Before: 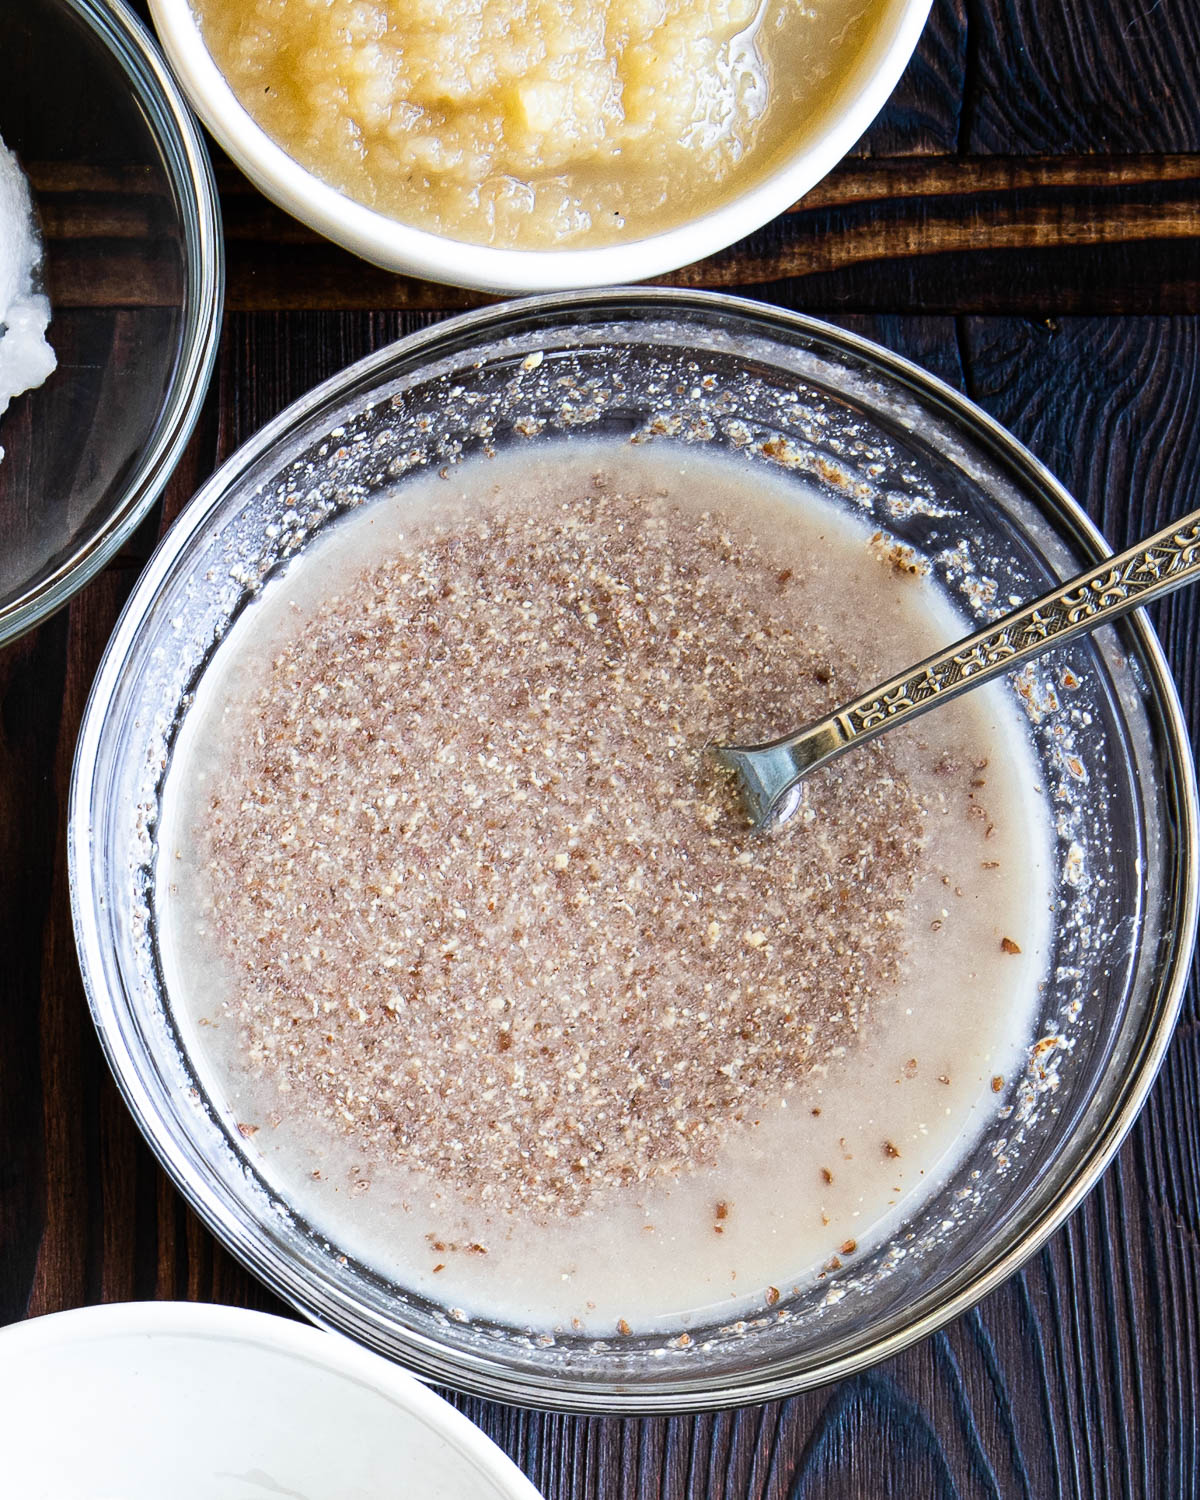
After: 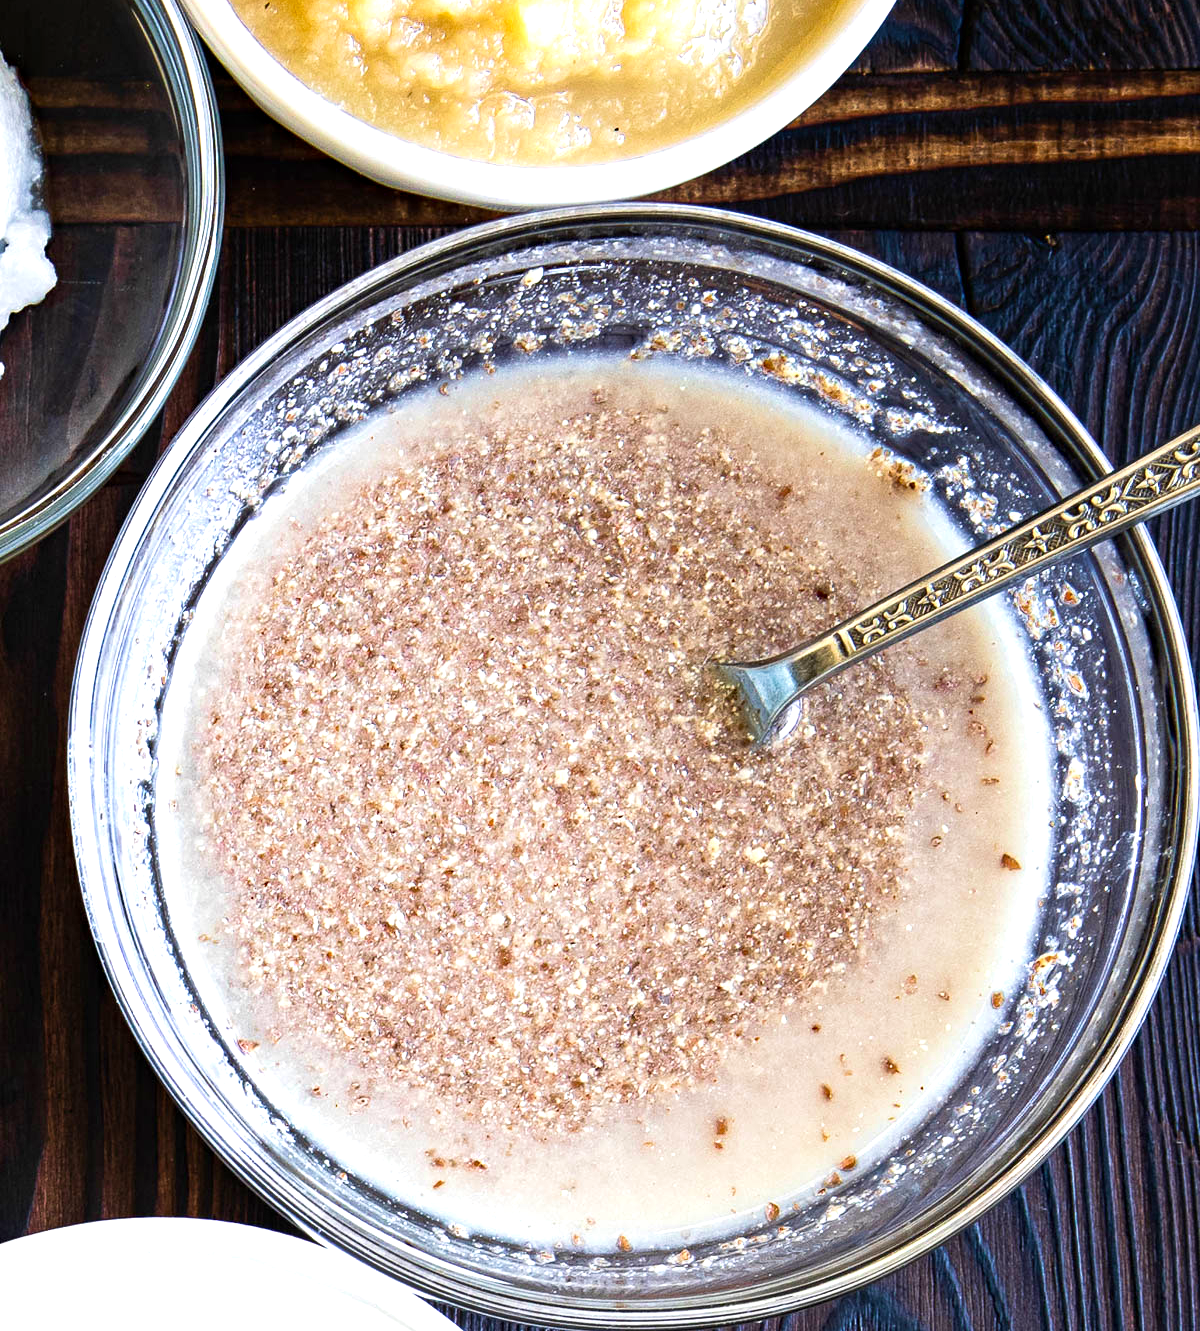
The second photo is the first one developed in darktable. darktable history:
exposure: black level correction 0, exposure 0.5 EV, compensate exposure bias true, compensate highlight preservation false
velvia: on, module defaults
crop and rotate: top 5.609%, bottom 5.609%
haze removal: compatibility mode true, adaptive false
